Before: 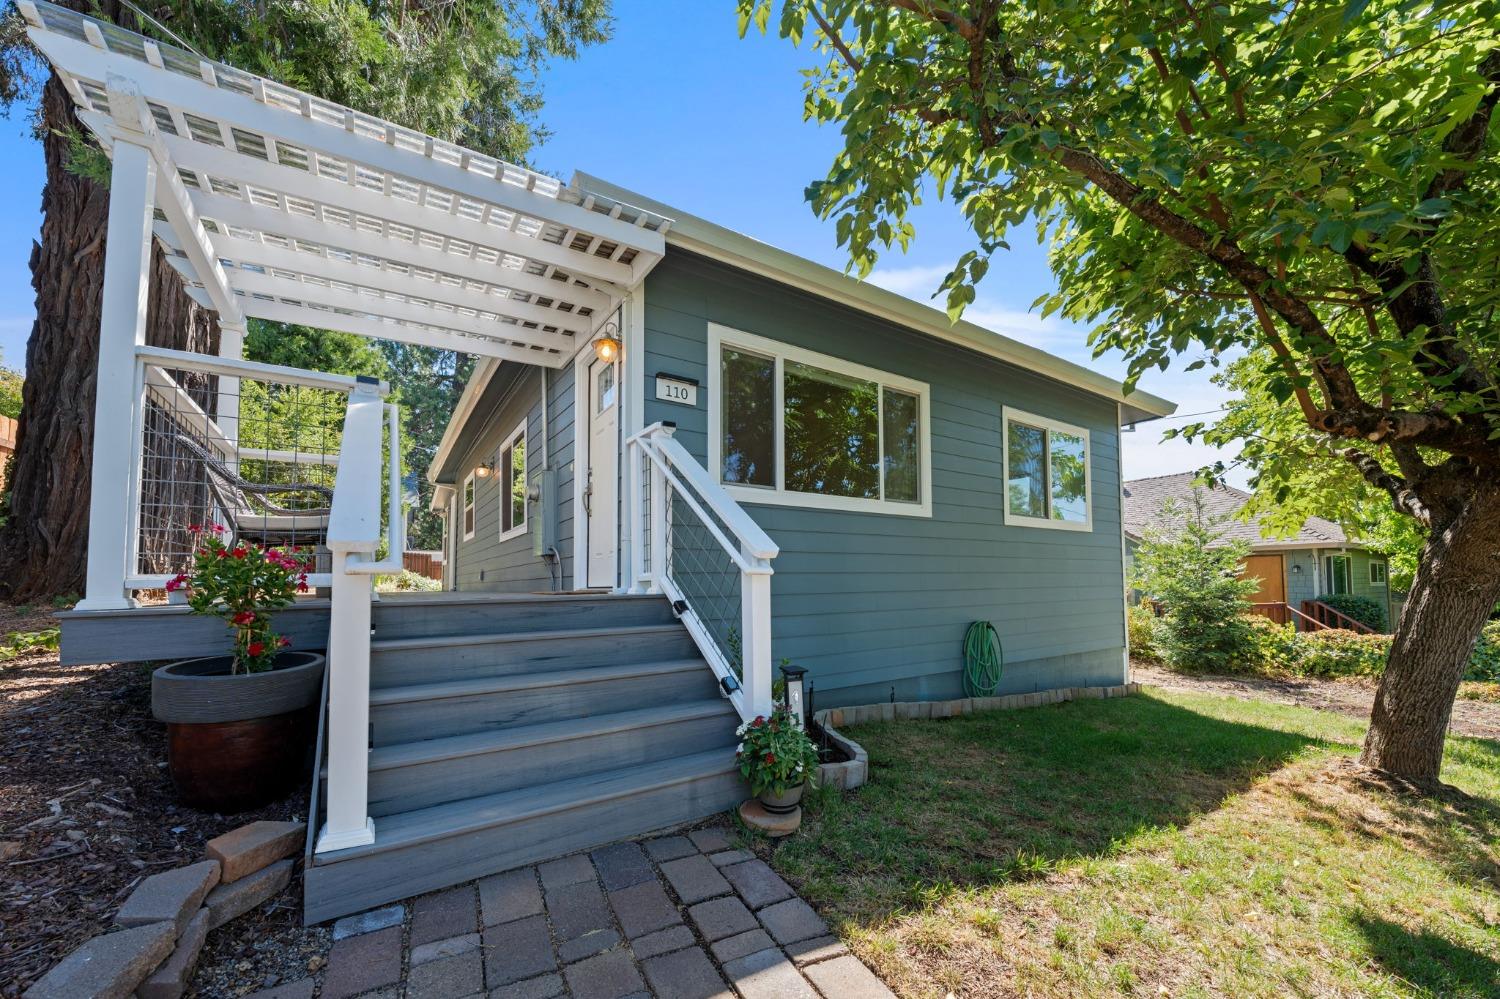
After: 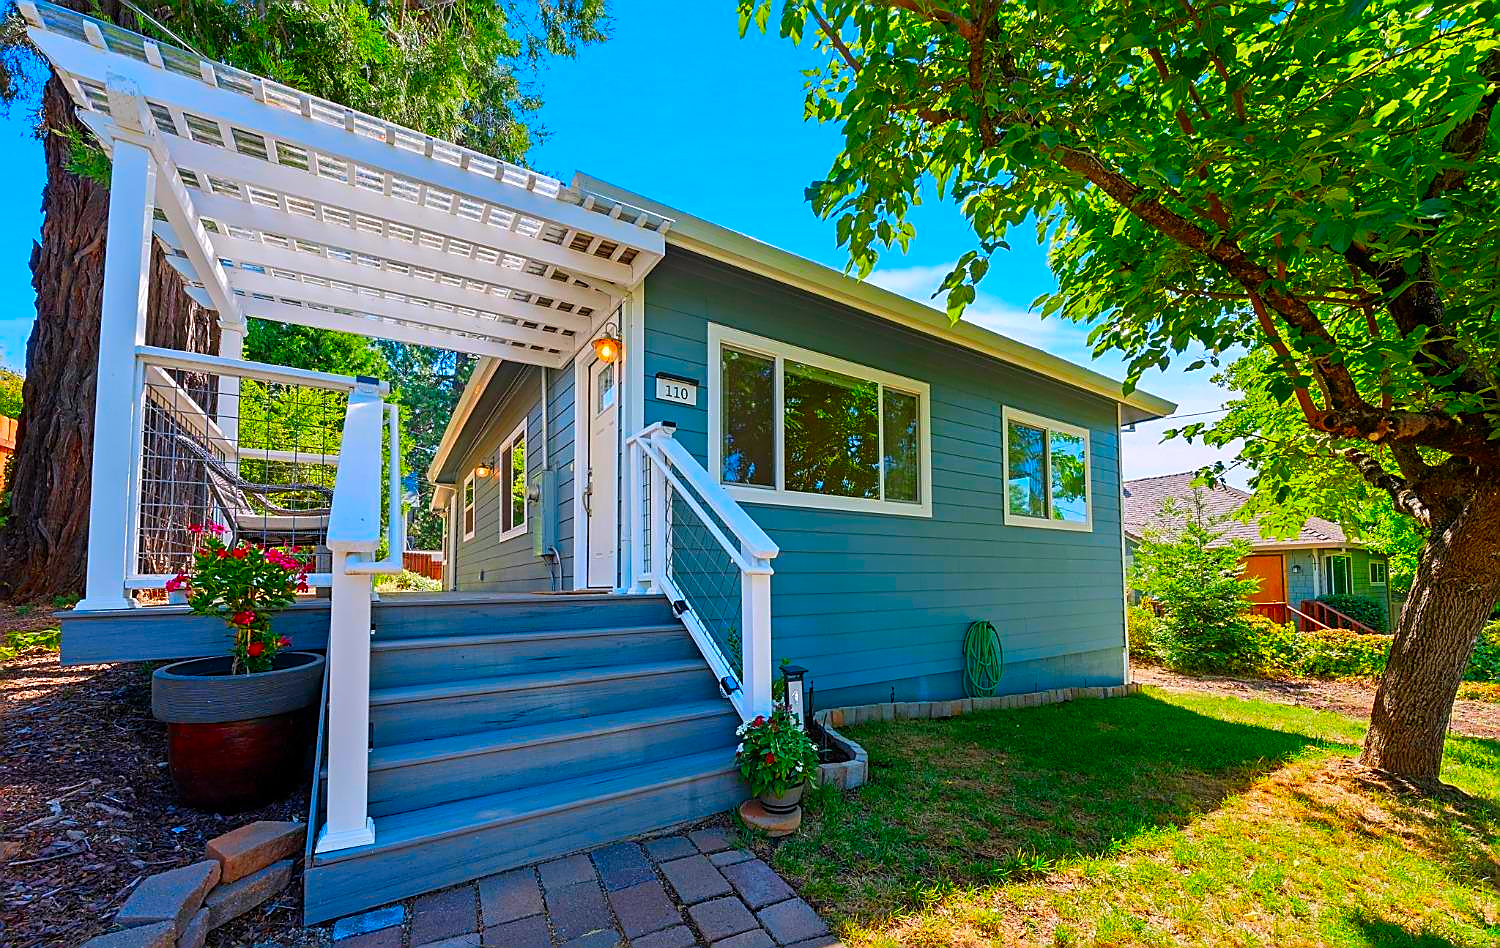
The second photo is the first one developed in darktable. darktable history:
crop and rotate: top 0.008%, bottom 5.047%
sharpen: radius 1.35, amount 1.243, threshold 0.609
color correction: highlights a* 1.56, highlights b* -1.79, saturation 2.46
